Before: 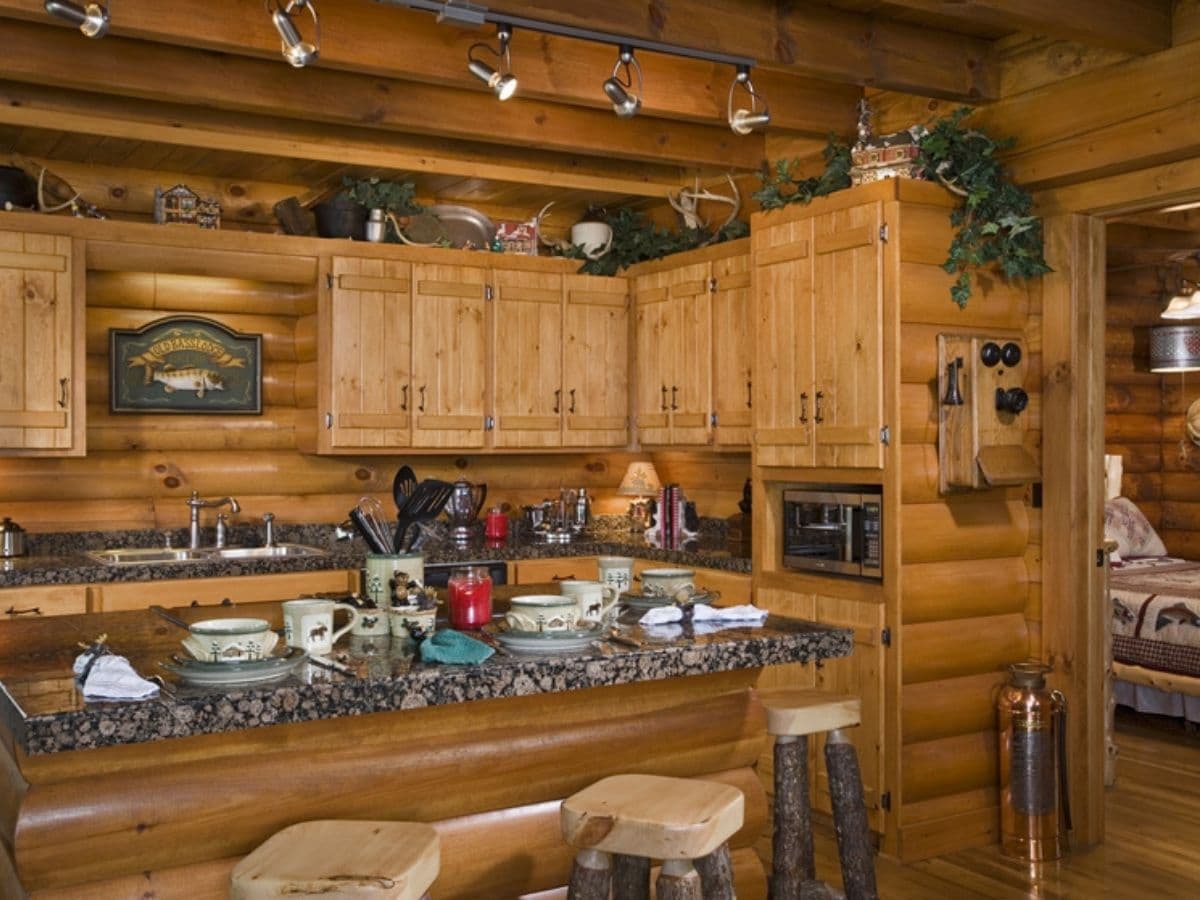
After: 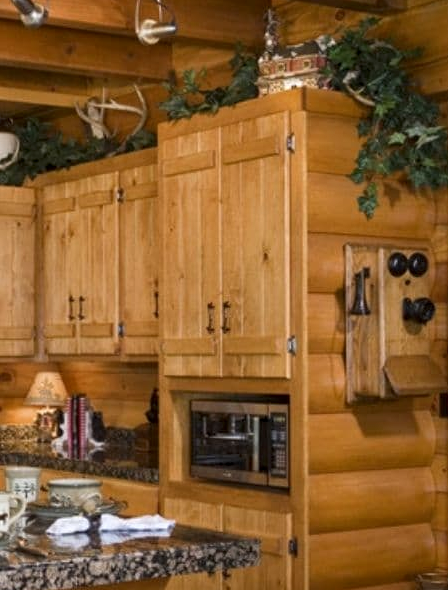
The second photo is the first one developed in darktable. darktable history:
local contrast: highlights 106%, shadows 103%, detail 119%, midtone range 0.2
crop and rotate: left 49.444%, top 10.108%, right 13.158%, bottom 24.276%
contrast brightness saturation: contrast 0.074
